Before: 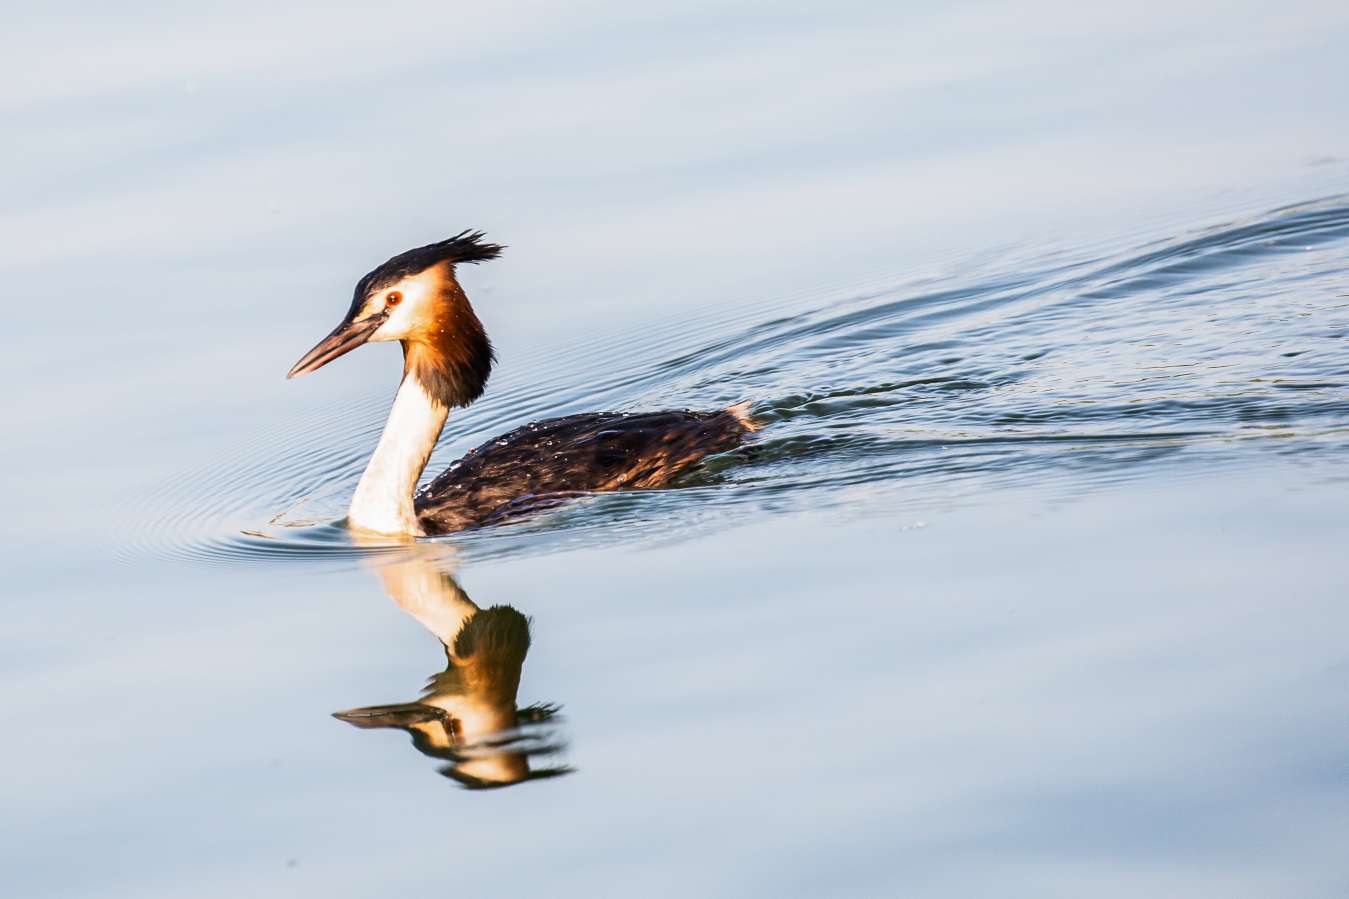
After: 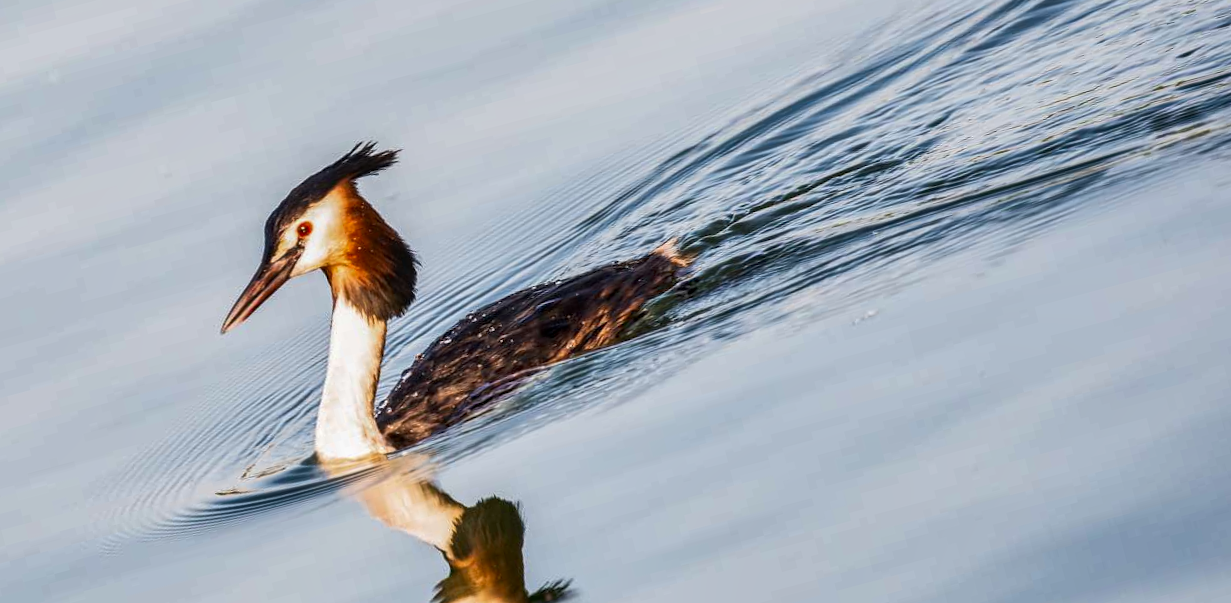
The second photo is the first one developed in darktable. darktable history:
shadows and highlights: shadows 43.71, white point adjustment -1.46, soften with gaussian
local contrast: on, module defaults
rotate and perspective: rotation -14.8°, crop left 0.1, crop right 0.903, crop top 0.25, crop bottom 0.748
exposure: compensate exposure bias true, compensate highlight preservation false
